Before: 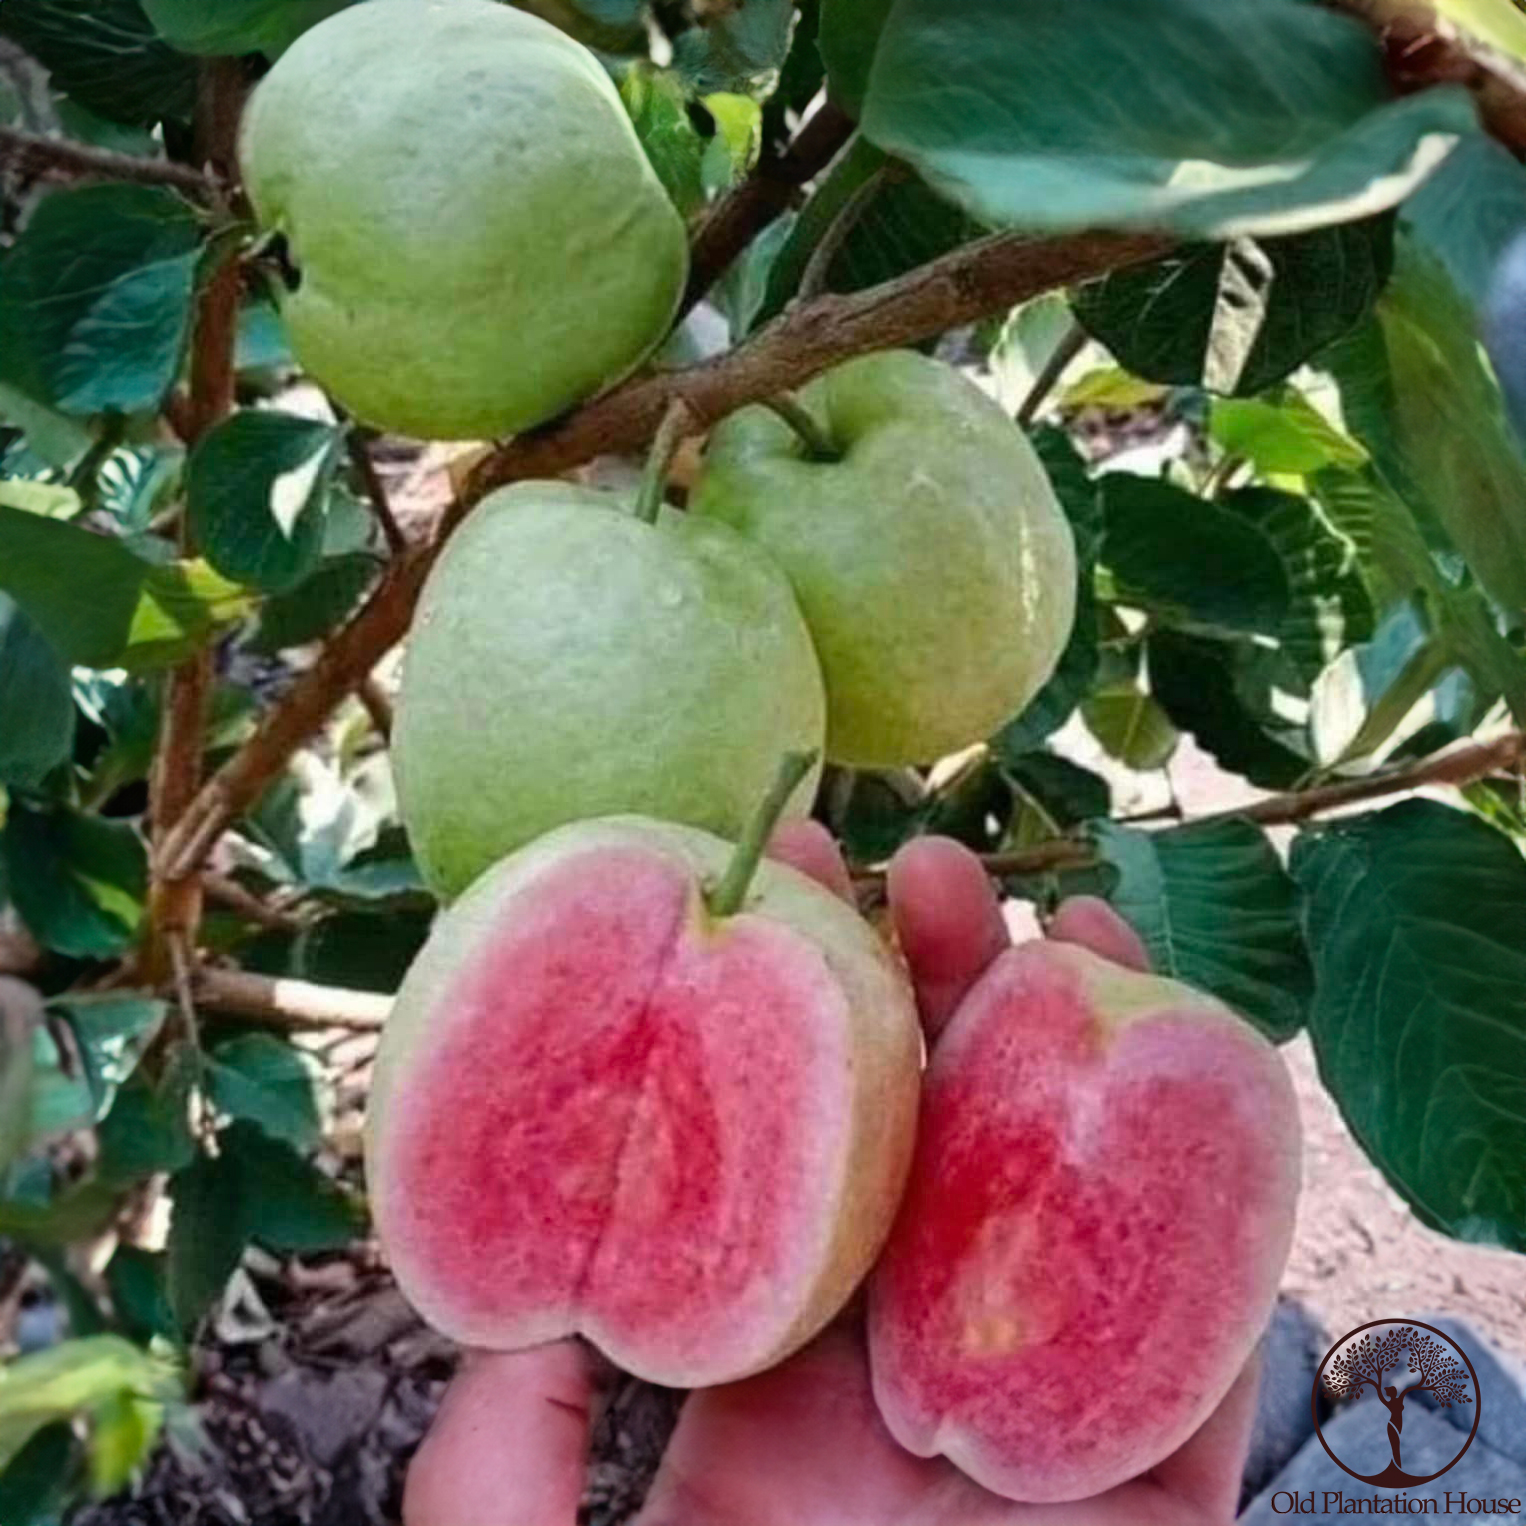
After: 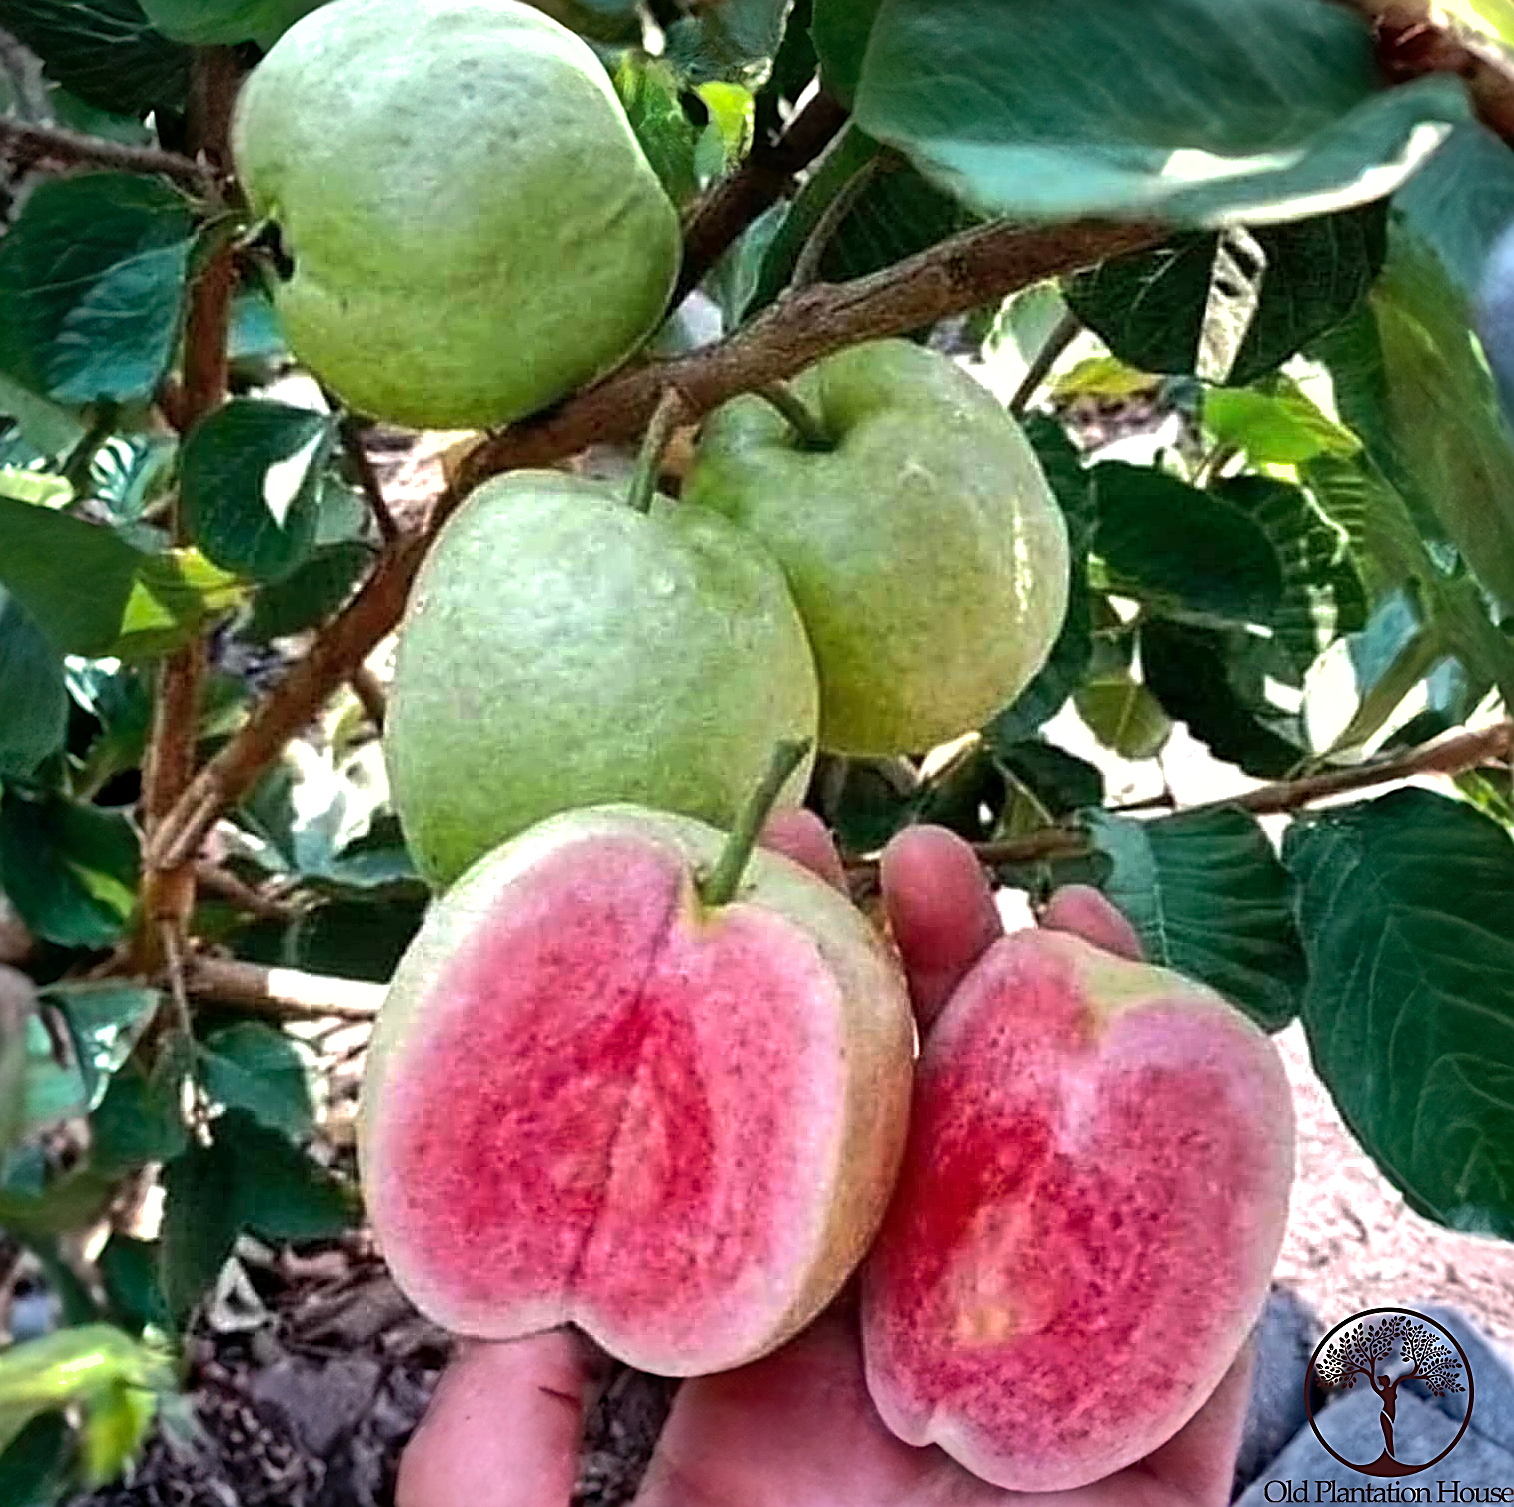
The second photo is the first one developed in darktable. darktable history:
tone equalizer: -8 EV -0.736 EV, -7 EV -0.675 EV, -6 EV -0.561 EV, -5 EV -0.399 EV, -3 EV 0.371 EV, -2 EV 0.6 EV, -1 EV 0.685 EV, +0 EV 0.74 EV, edges refinement/feathering 500, mask exposure compensation -1.57 EV, preserve details no
shadows and highlights: on, module defaults
crop: left 0.5%, top 0.756%, right 0.241%, bottom 0.462%
sharpen: radius 1.669, amount 1.277
local contrast: highlights 103%, shadows 99%, detail 120%, midtone range 0.2
